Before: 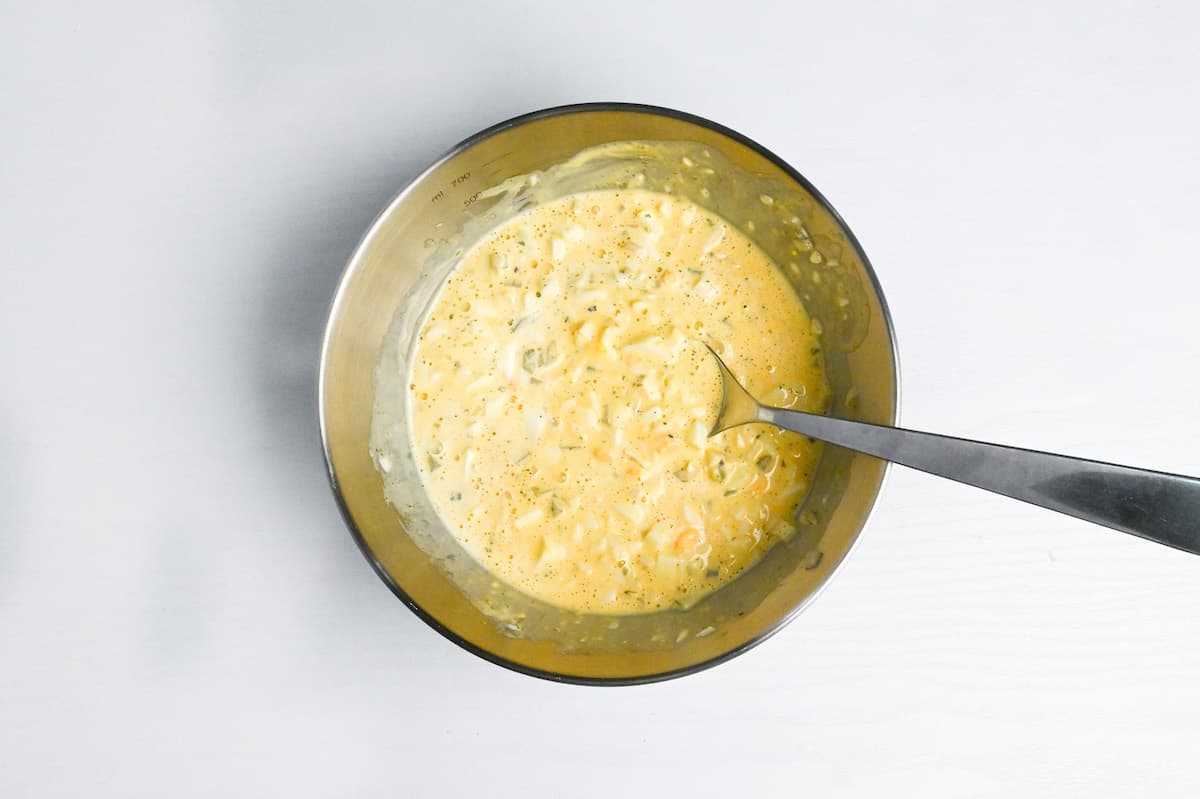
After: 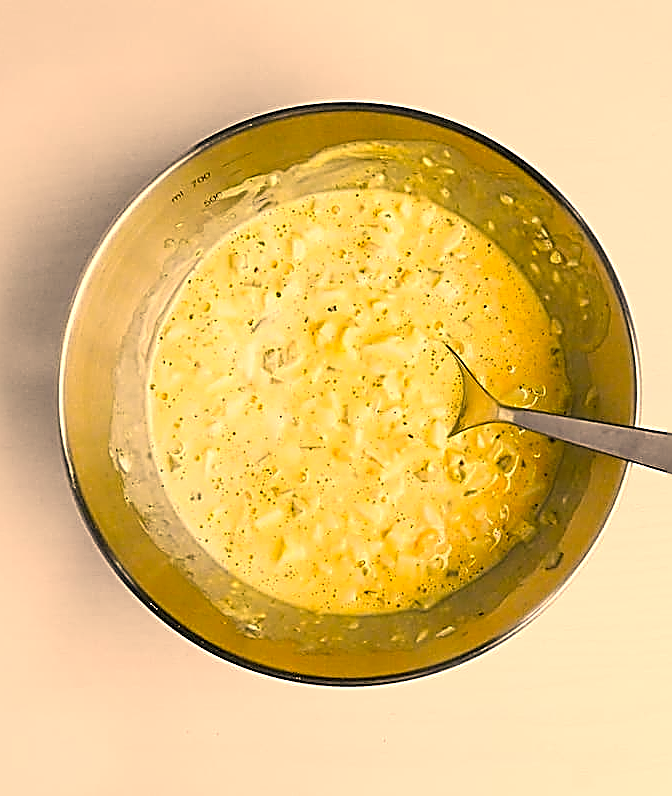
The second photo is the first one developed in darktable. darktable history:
tone equalizer: on, module defaults
color correction: highlights a* 15, highlights b* 31.55
crop: left 21.674%, right 22.086%
sharpen: amount 2
